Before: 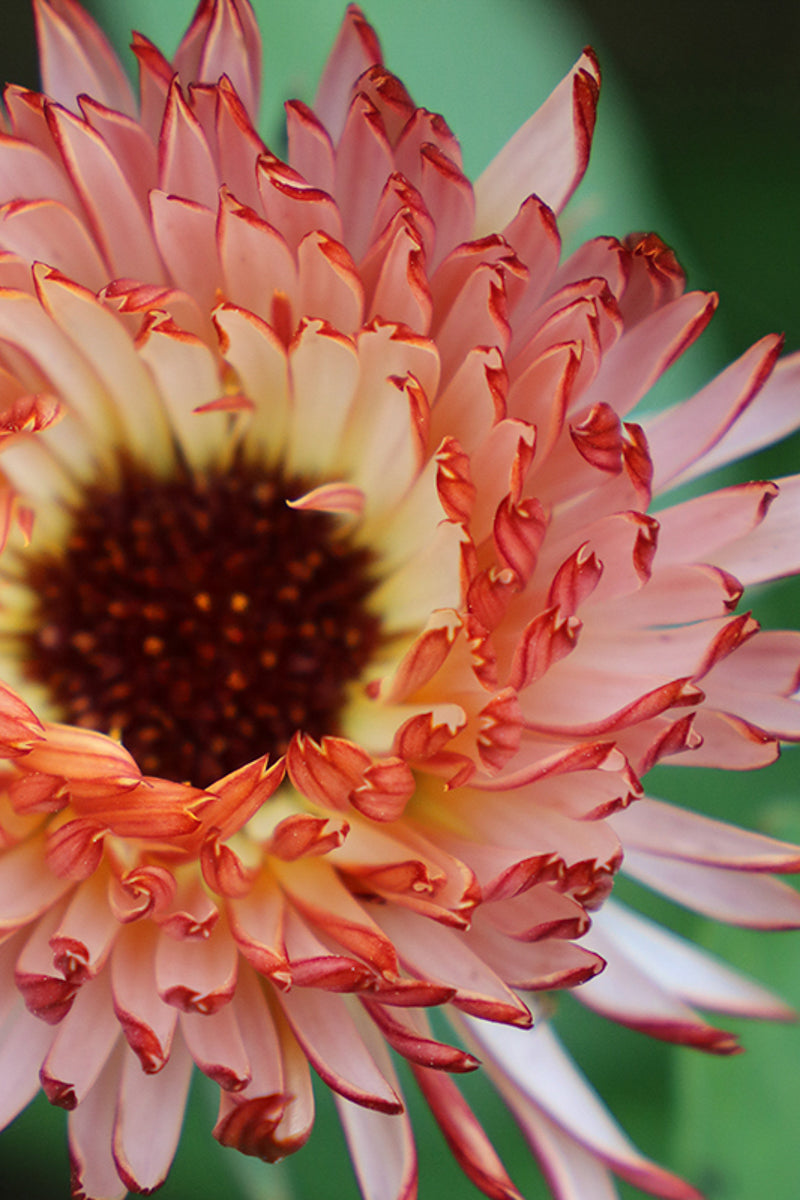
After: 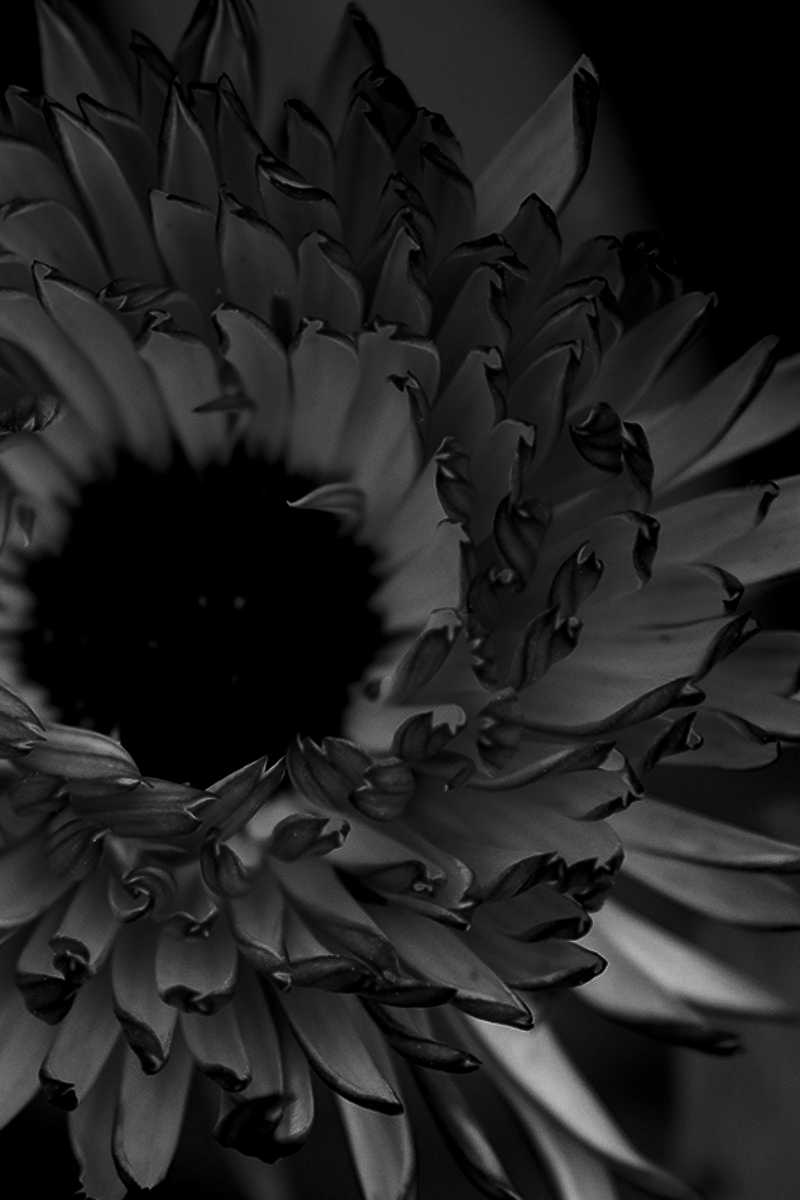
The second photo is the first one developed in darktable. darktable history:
local contrast: on, module defaults
graduated density: rotation -0.352°, offset 57.64
contrast brightness saturation: contrast 0.02, brightness -1, saturation -1
